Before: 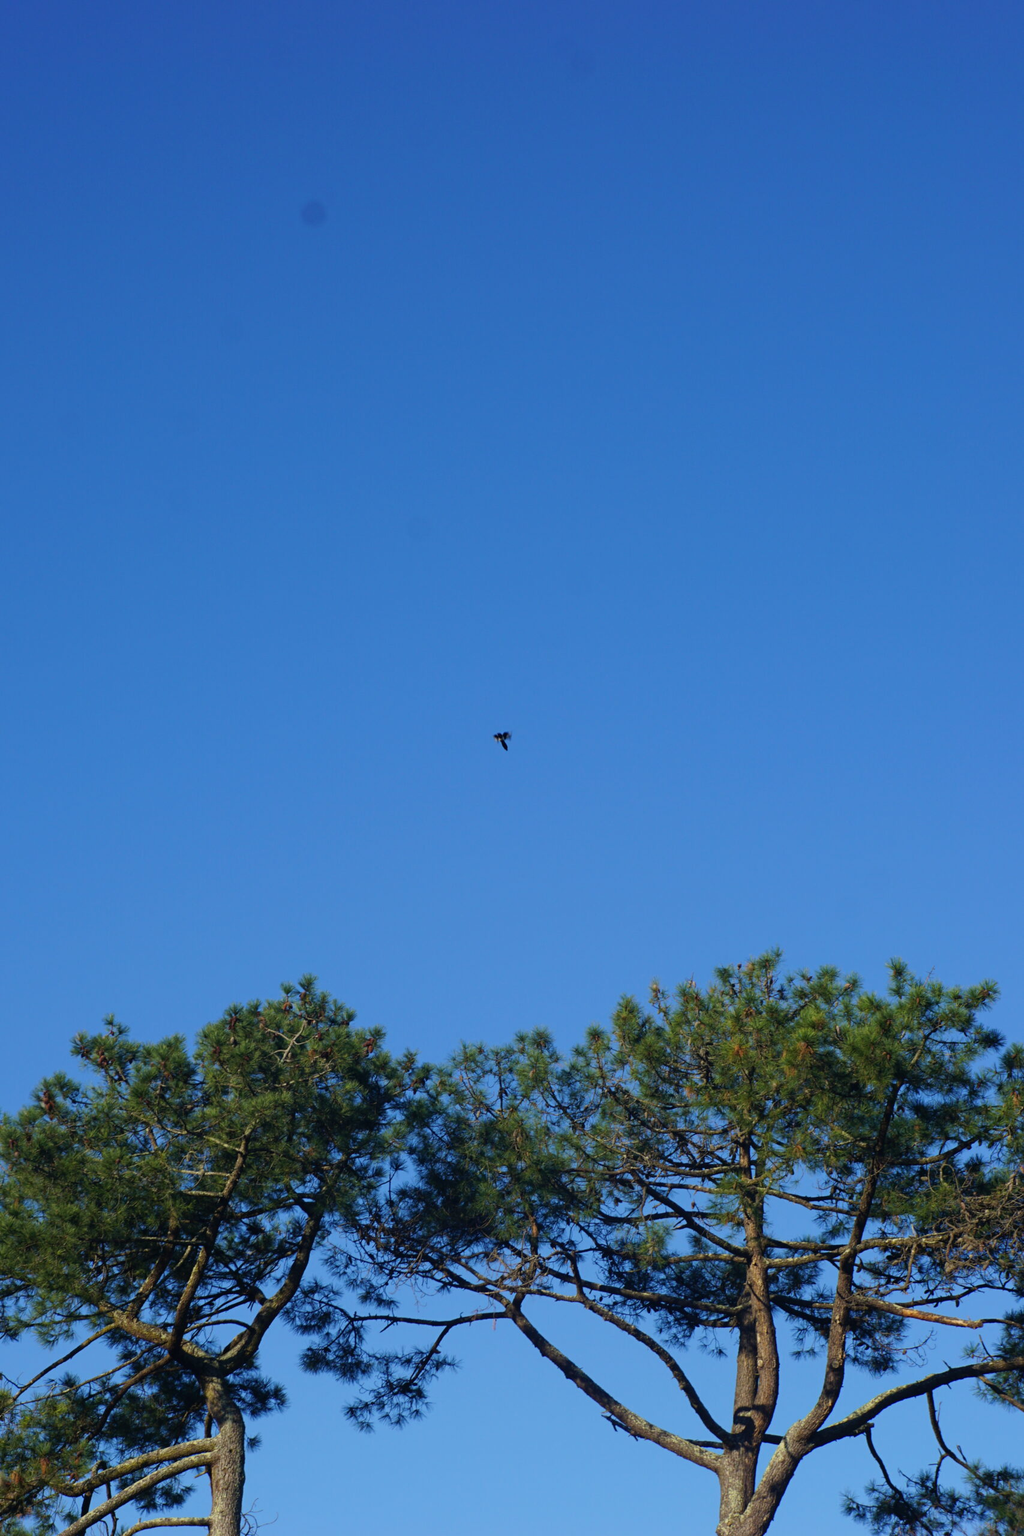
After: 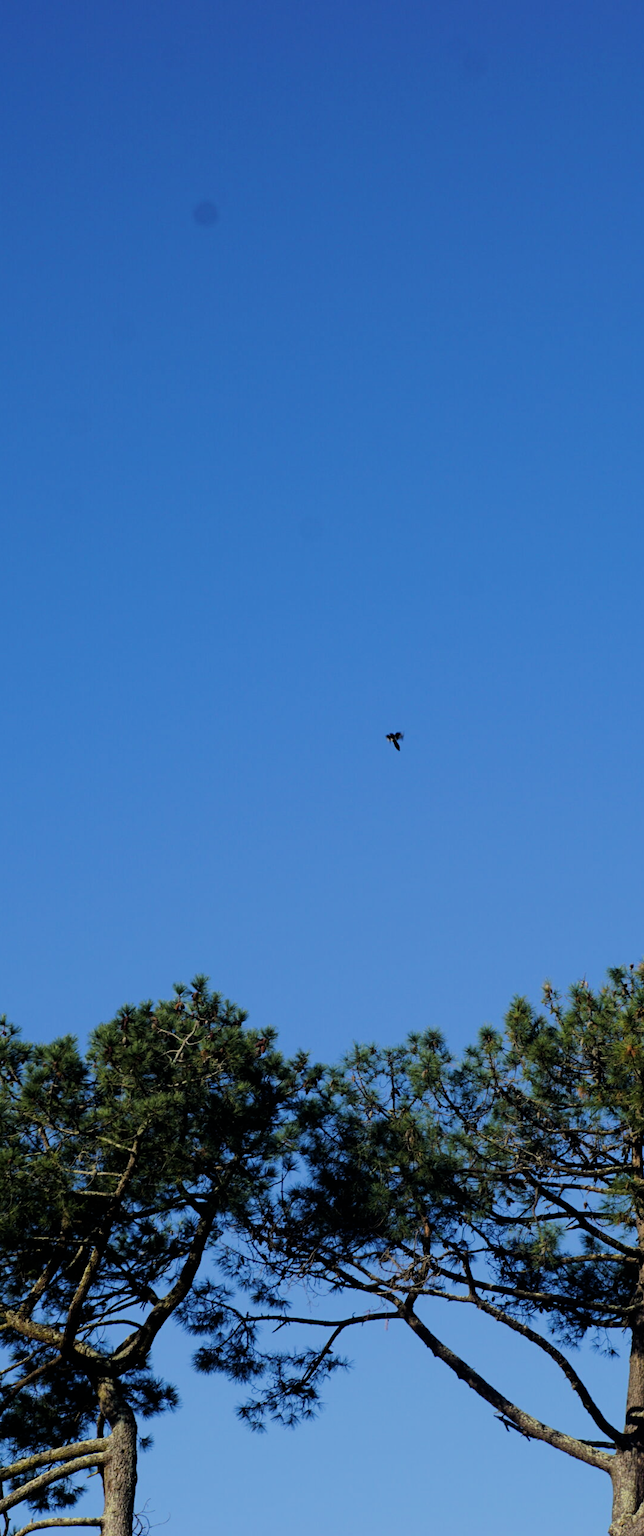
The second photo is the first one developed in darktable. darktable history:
crop: left 10.571%, right 26.471%
filmic rgb: black relative exposure -7.49 EV, white relative exposure 5 EV, hardness 3.3, contrast 1.3
